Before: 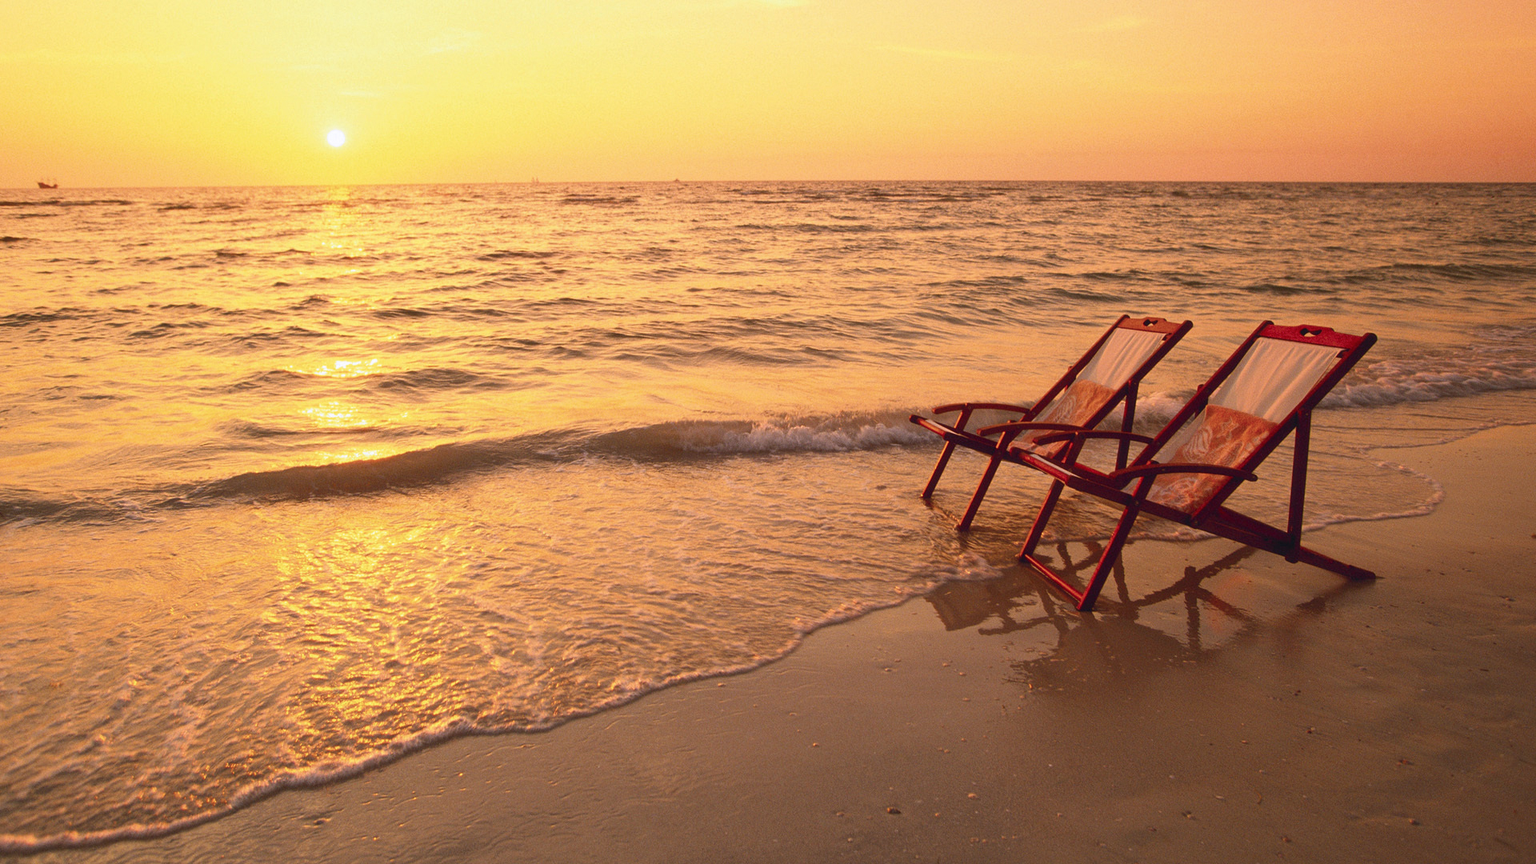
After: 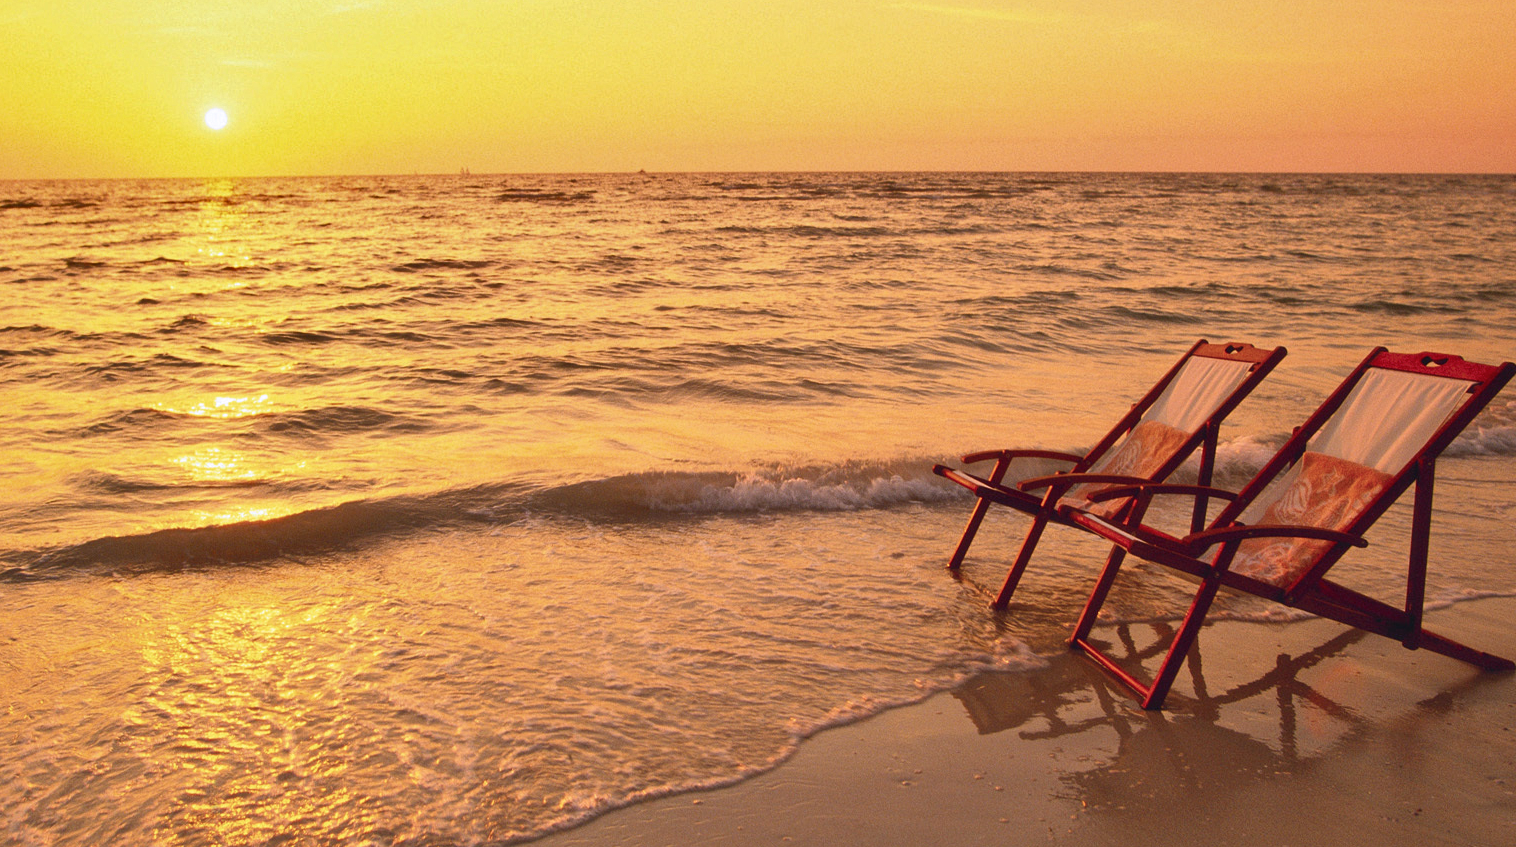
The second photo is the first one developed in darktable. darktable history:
crop and rotate: left 10.645%, top 5.051%, right 10.367%, bottom 16.46%
shadows and highlights: white point adjustment 0.934, soften with gaussian
